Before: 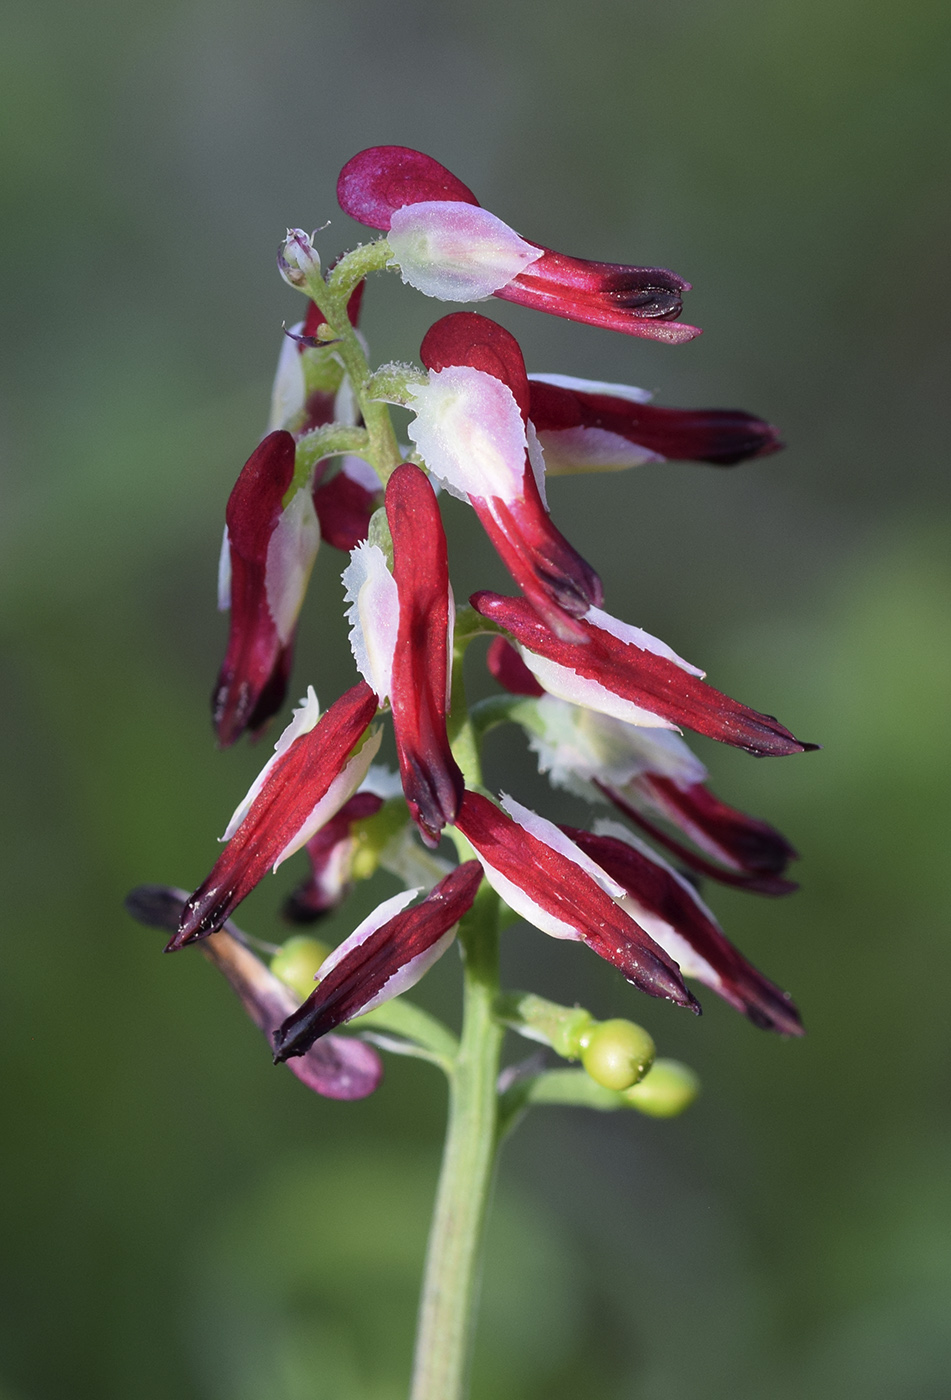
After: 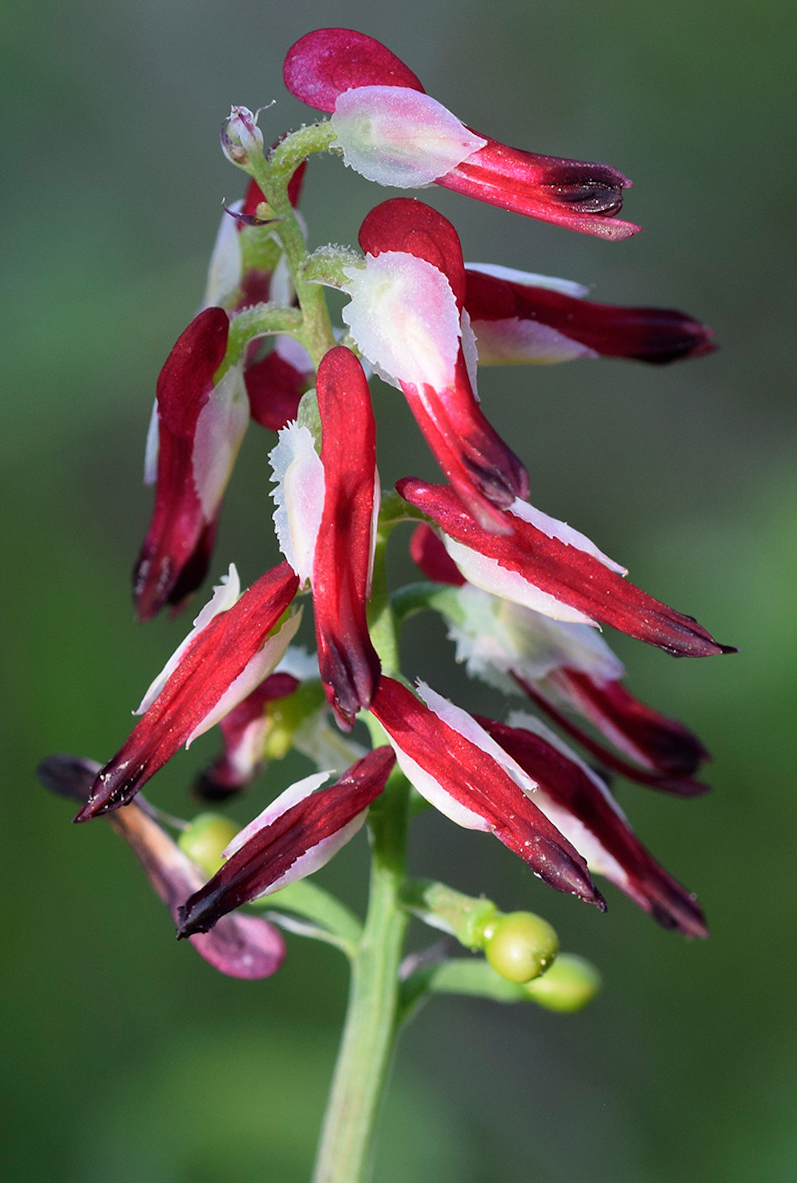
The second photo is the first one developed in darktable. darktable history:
crop and rotate: angle -2.84°, left 5.39%, top 5.179%, right 4.78%, bottom 4.211%
